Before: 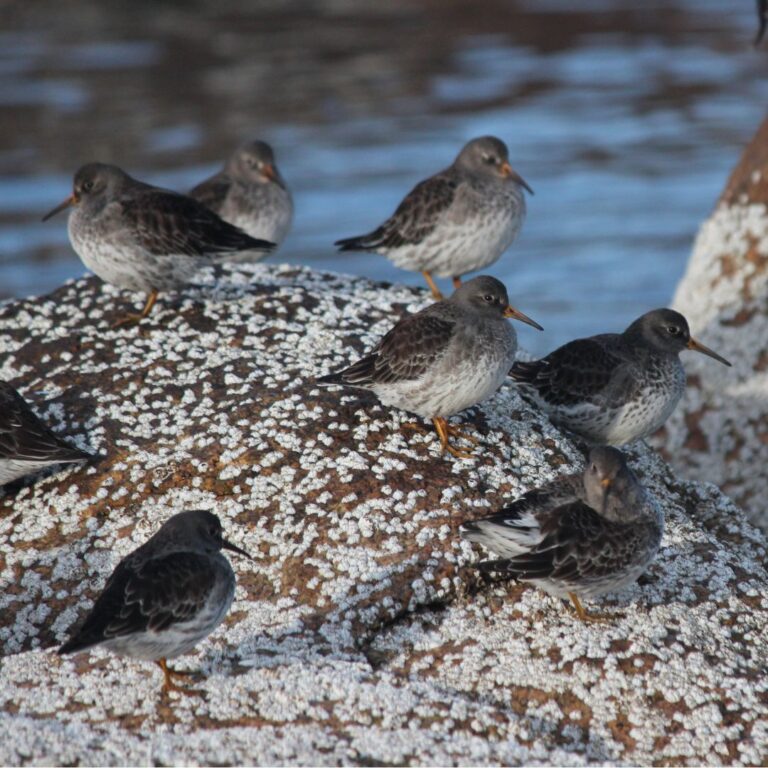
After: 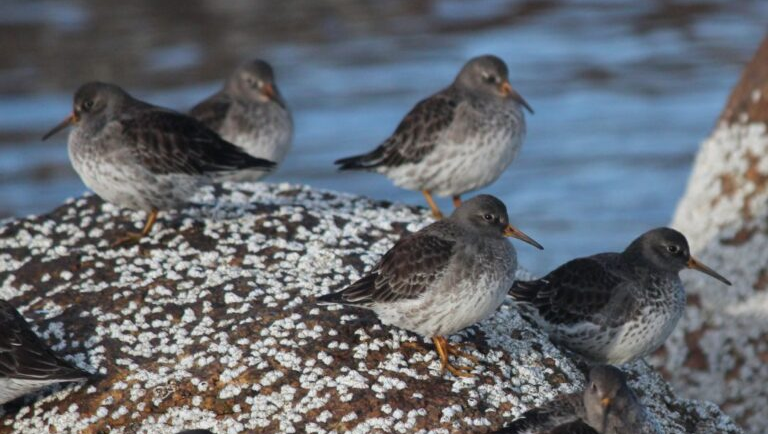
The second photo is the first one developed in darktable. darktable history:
crop and rotate: top 10.584%, bottom 32.819%
